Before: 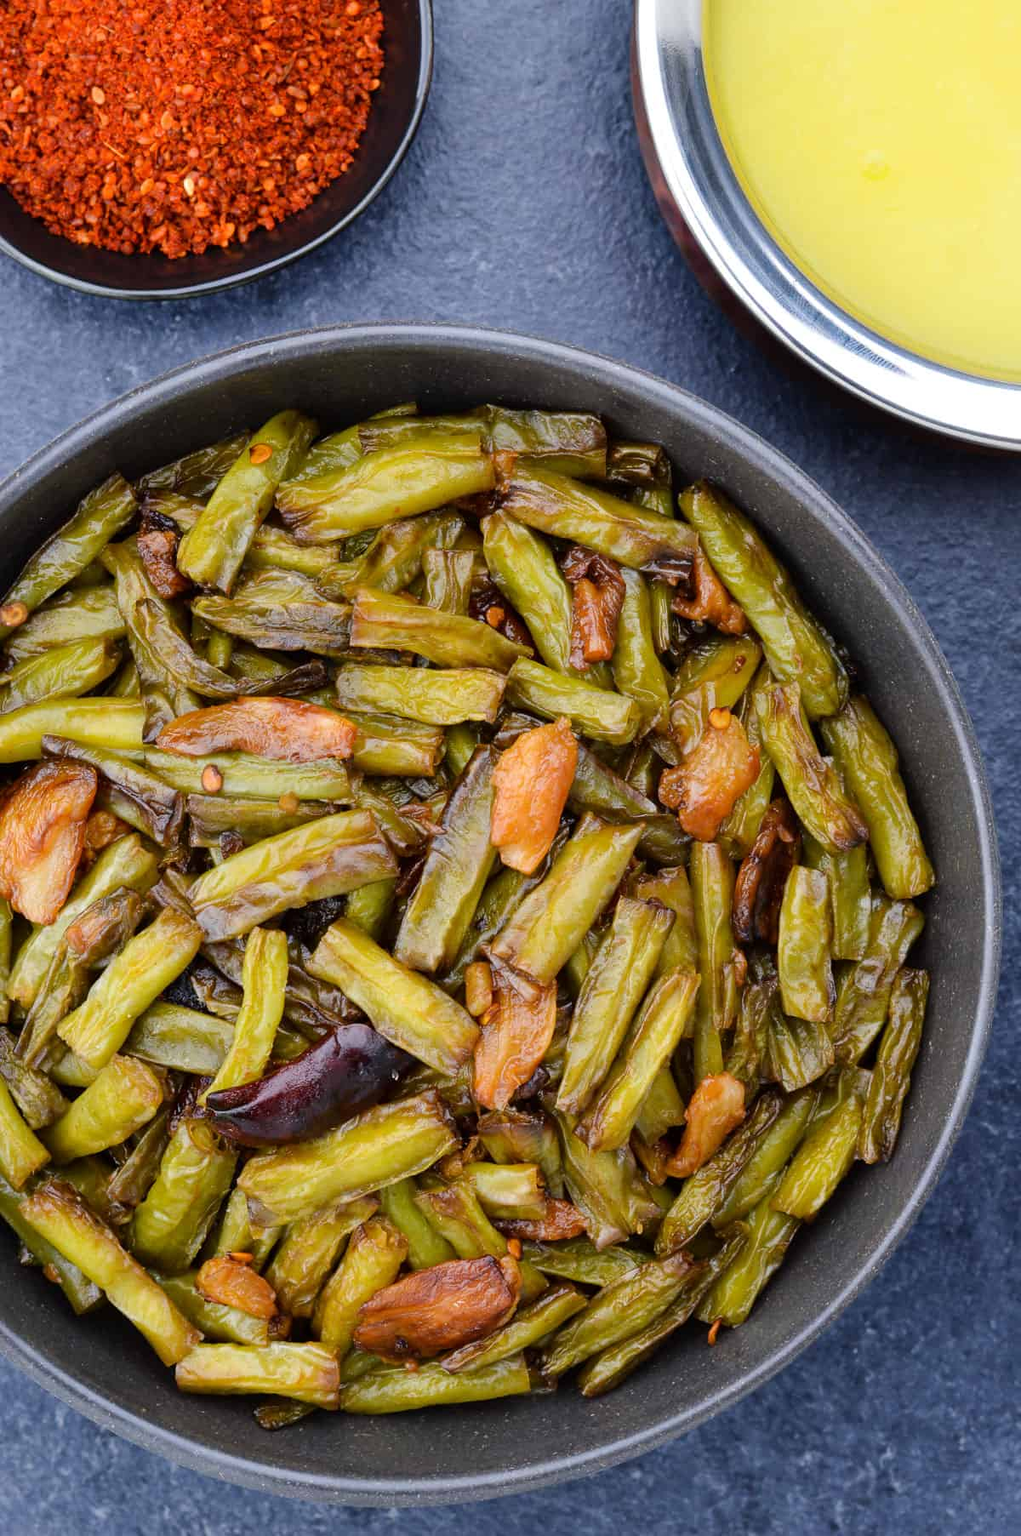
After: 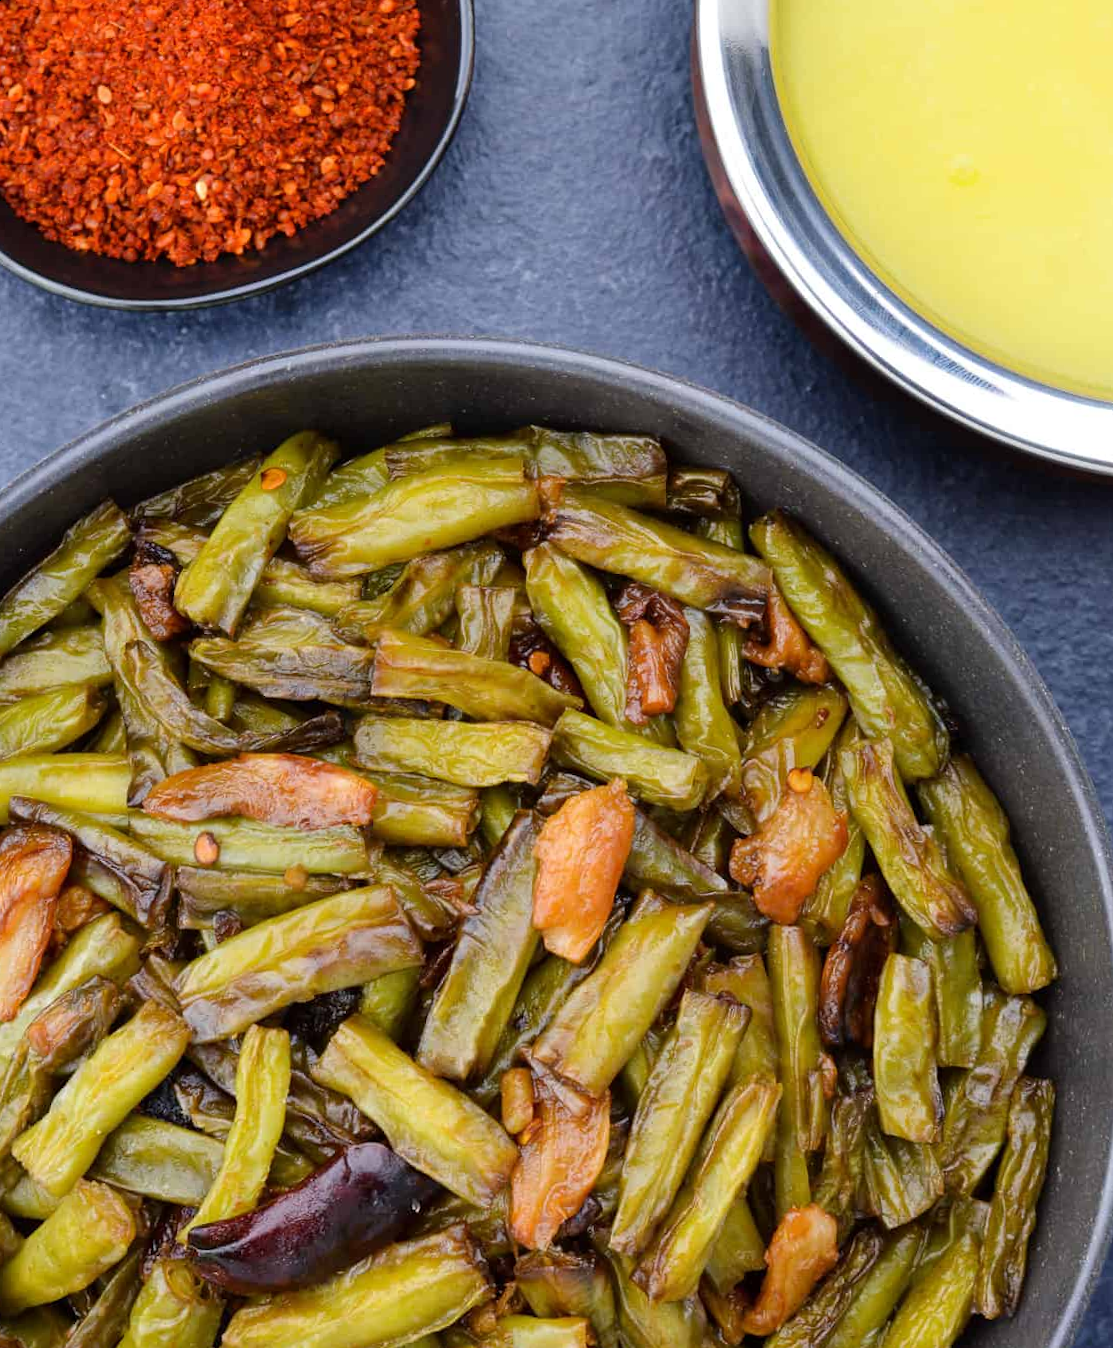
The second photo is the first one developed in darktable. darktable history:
rotate and perspective: rotation 0.215°, lens shift (vertical) -0.139, crop left 0.069, crop right 0.939, crop top 0.002, crop bottom 0.996
crop: bottom 24.967%
